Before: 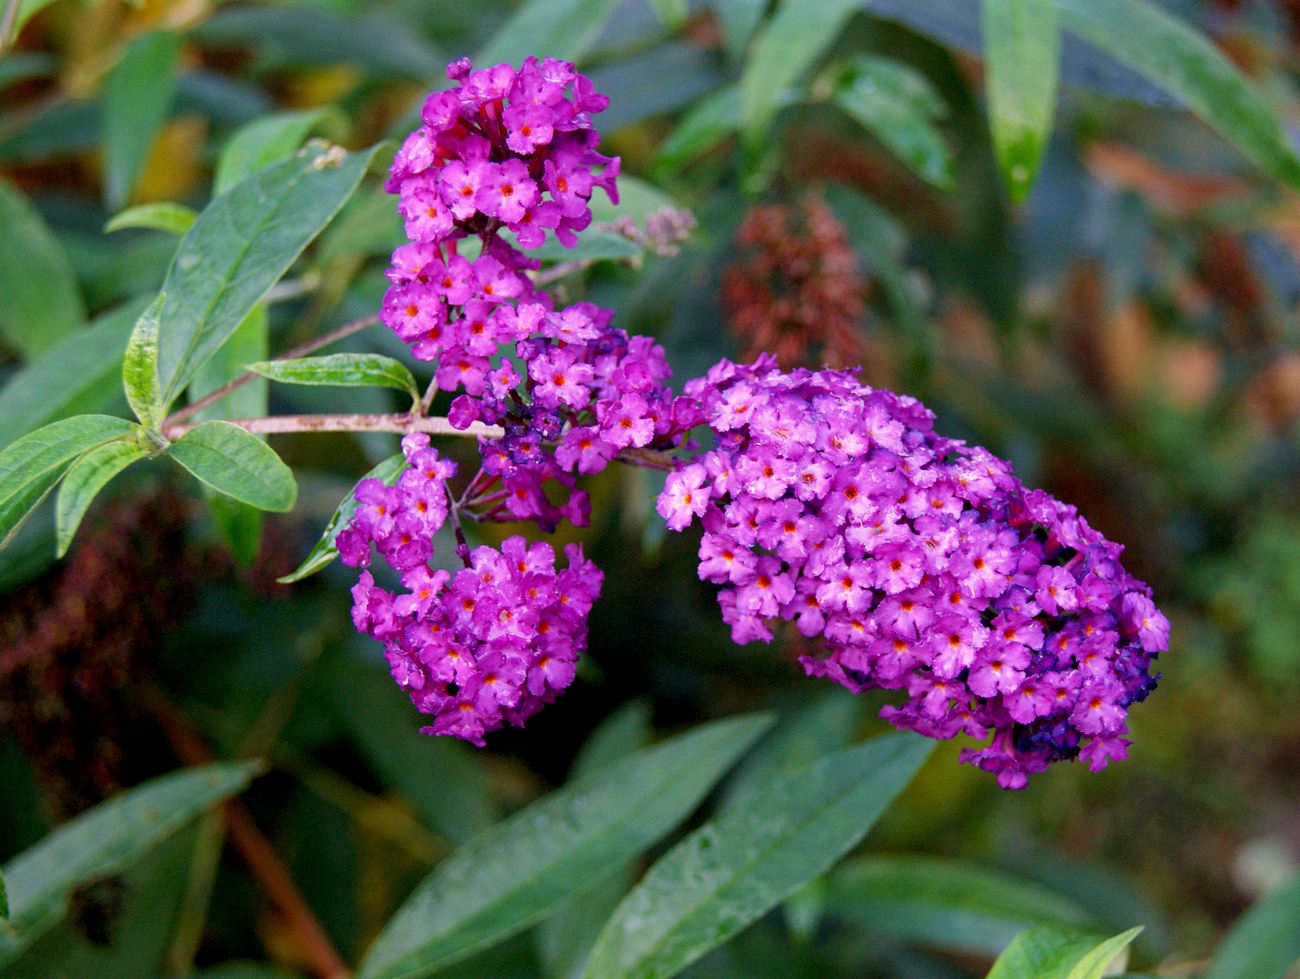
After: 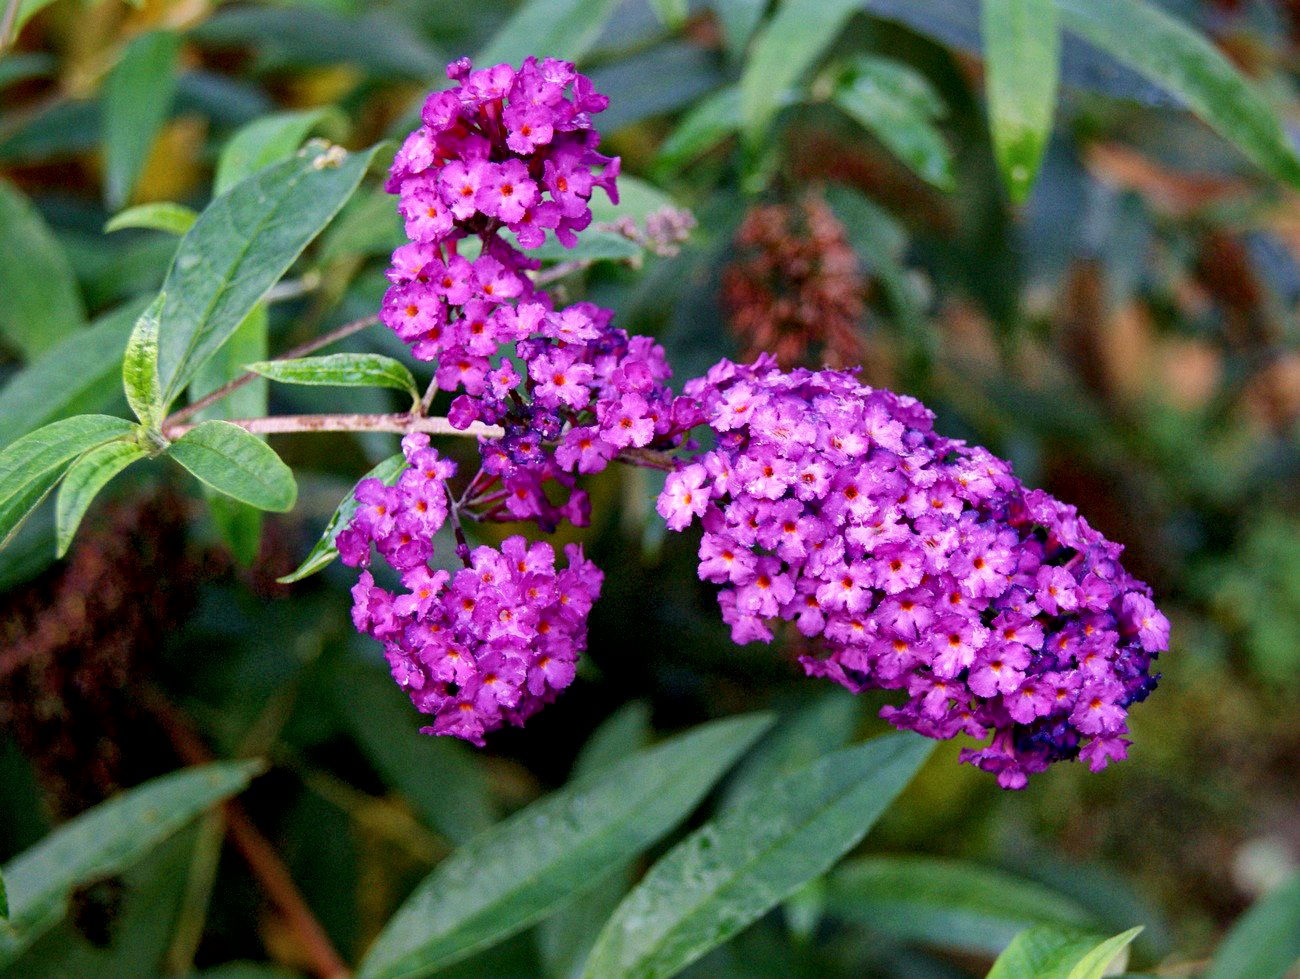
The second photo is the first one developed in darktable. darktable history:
local contrast: mode bilateral grid, contrast 19, coarseness 51, detail 150%, midtone range 0.2
